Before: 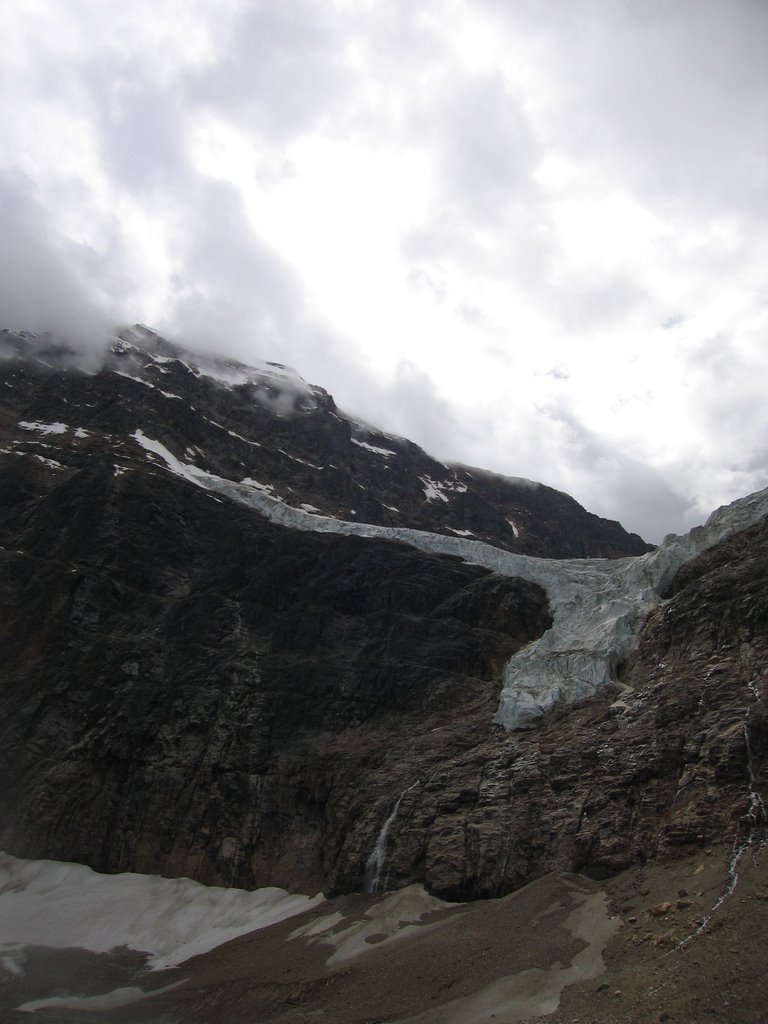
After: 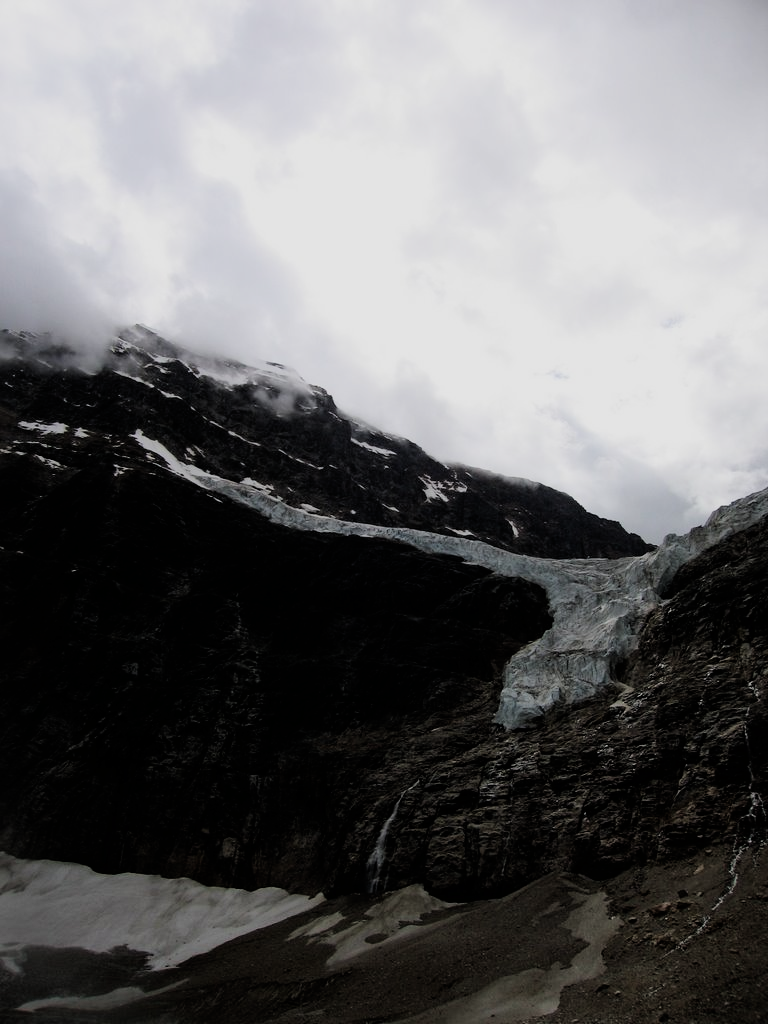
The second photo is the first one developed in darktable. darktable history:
filmic rgb: black relative exposure -5.04 EV, white relative exposure 3.98 EV, hardness 2.89, contrast 1.298, highlights saturation mix -28.74%
